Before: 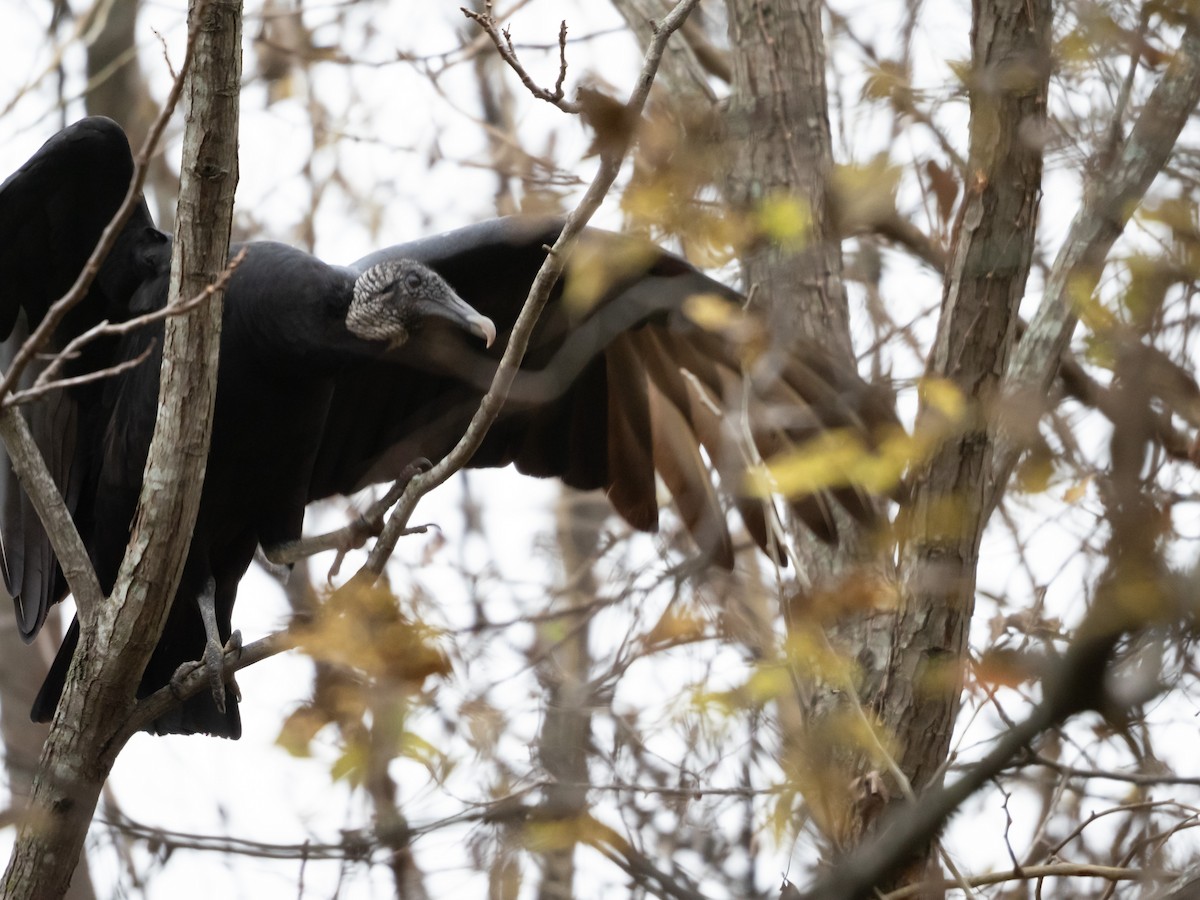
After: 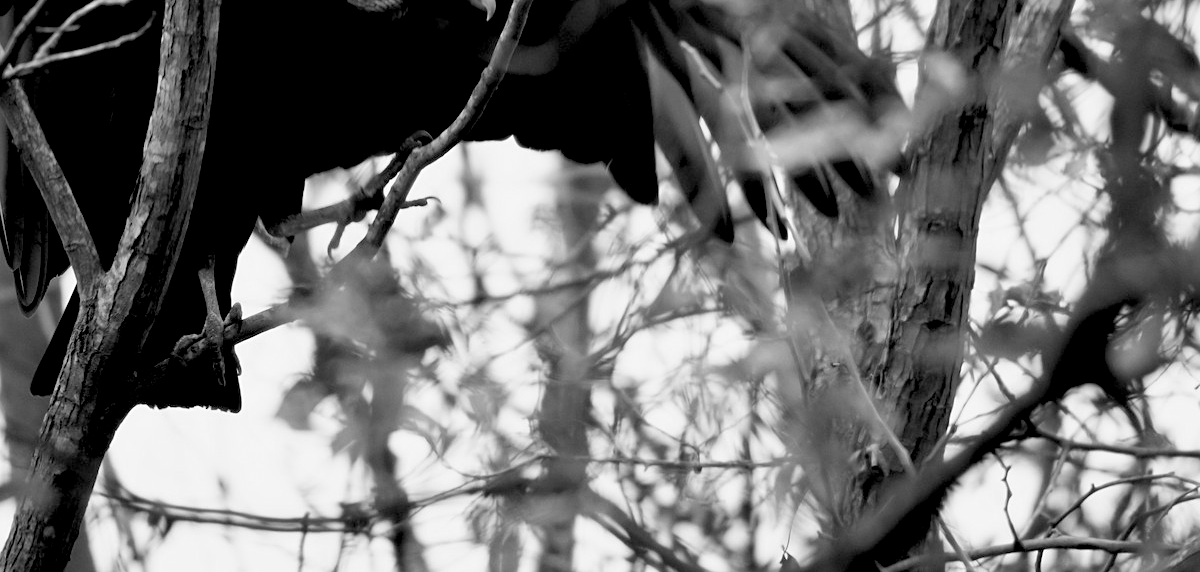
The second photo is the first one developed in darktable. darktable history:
exposure: black level correction 0.029, exposure -0.073 EV, compensate highlight preservation false
monochrome: a -6.99, b 35.61, size 1.4
sharpen: amount 0.2
crop and rotate: top 36.435%
